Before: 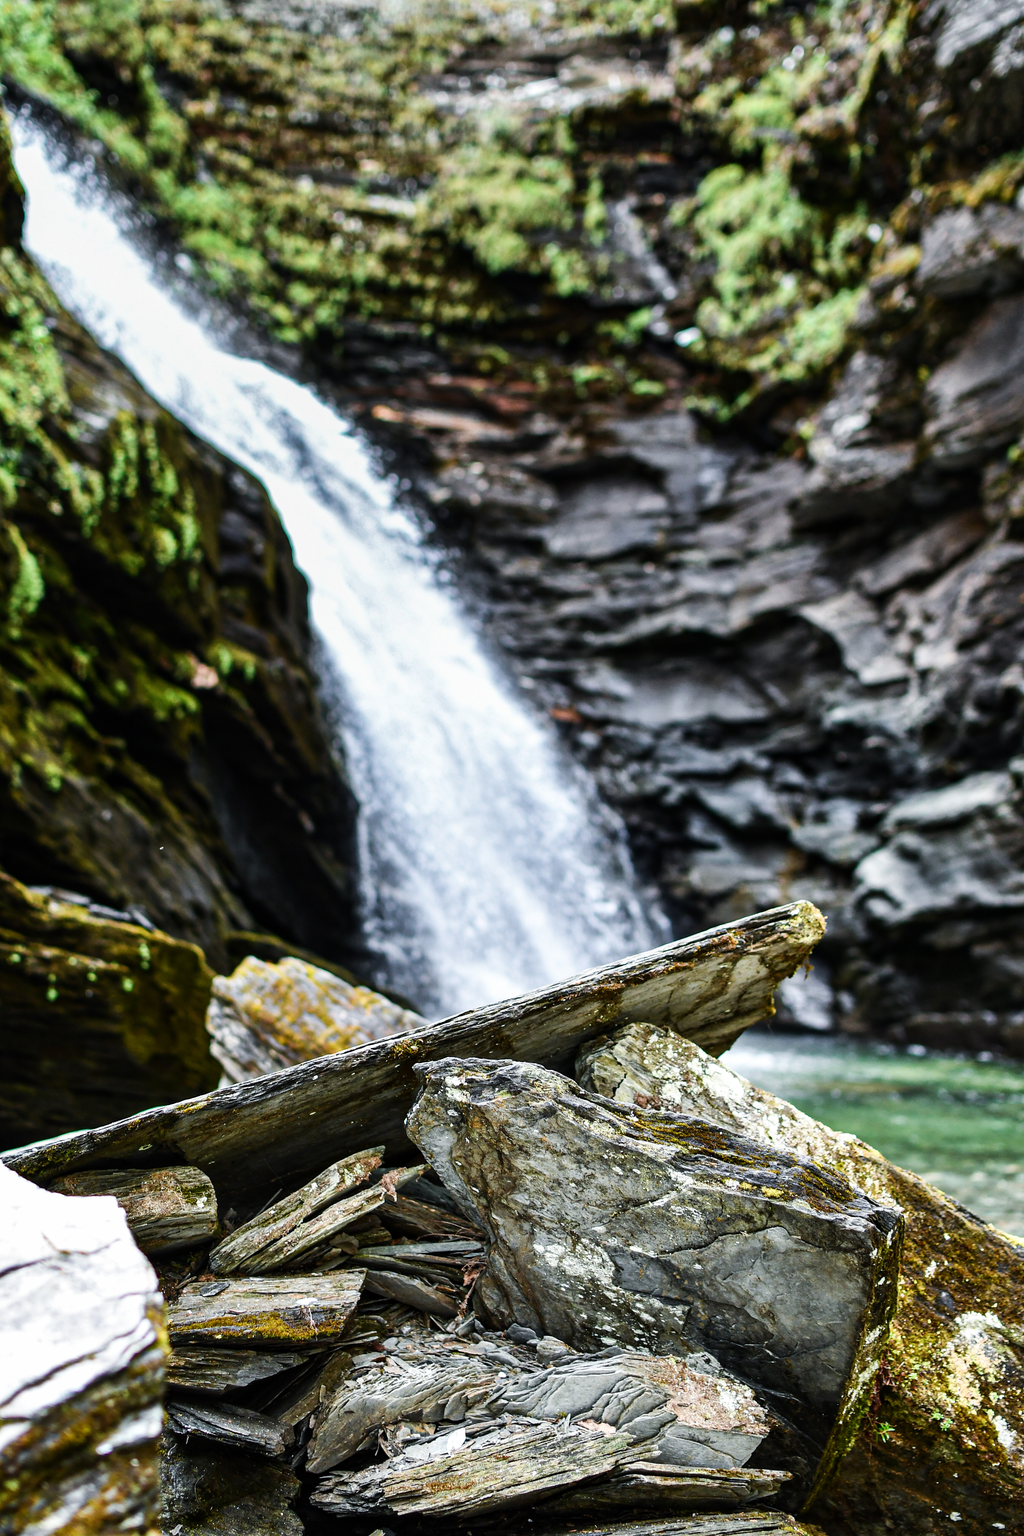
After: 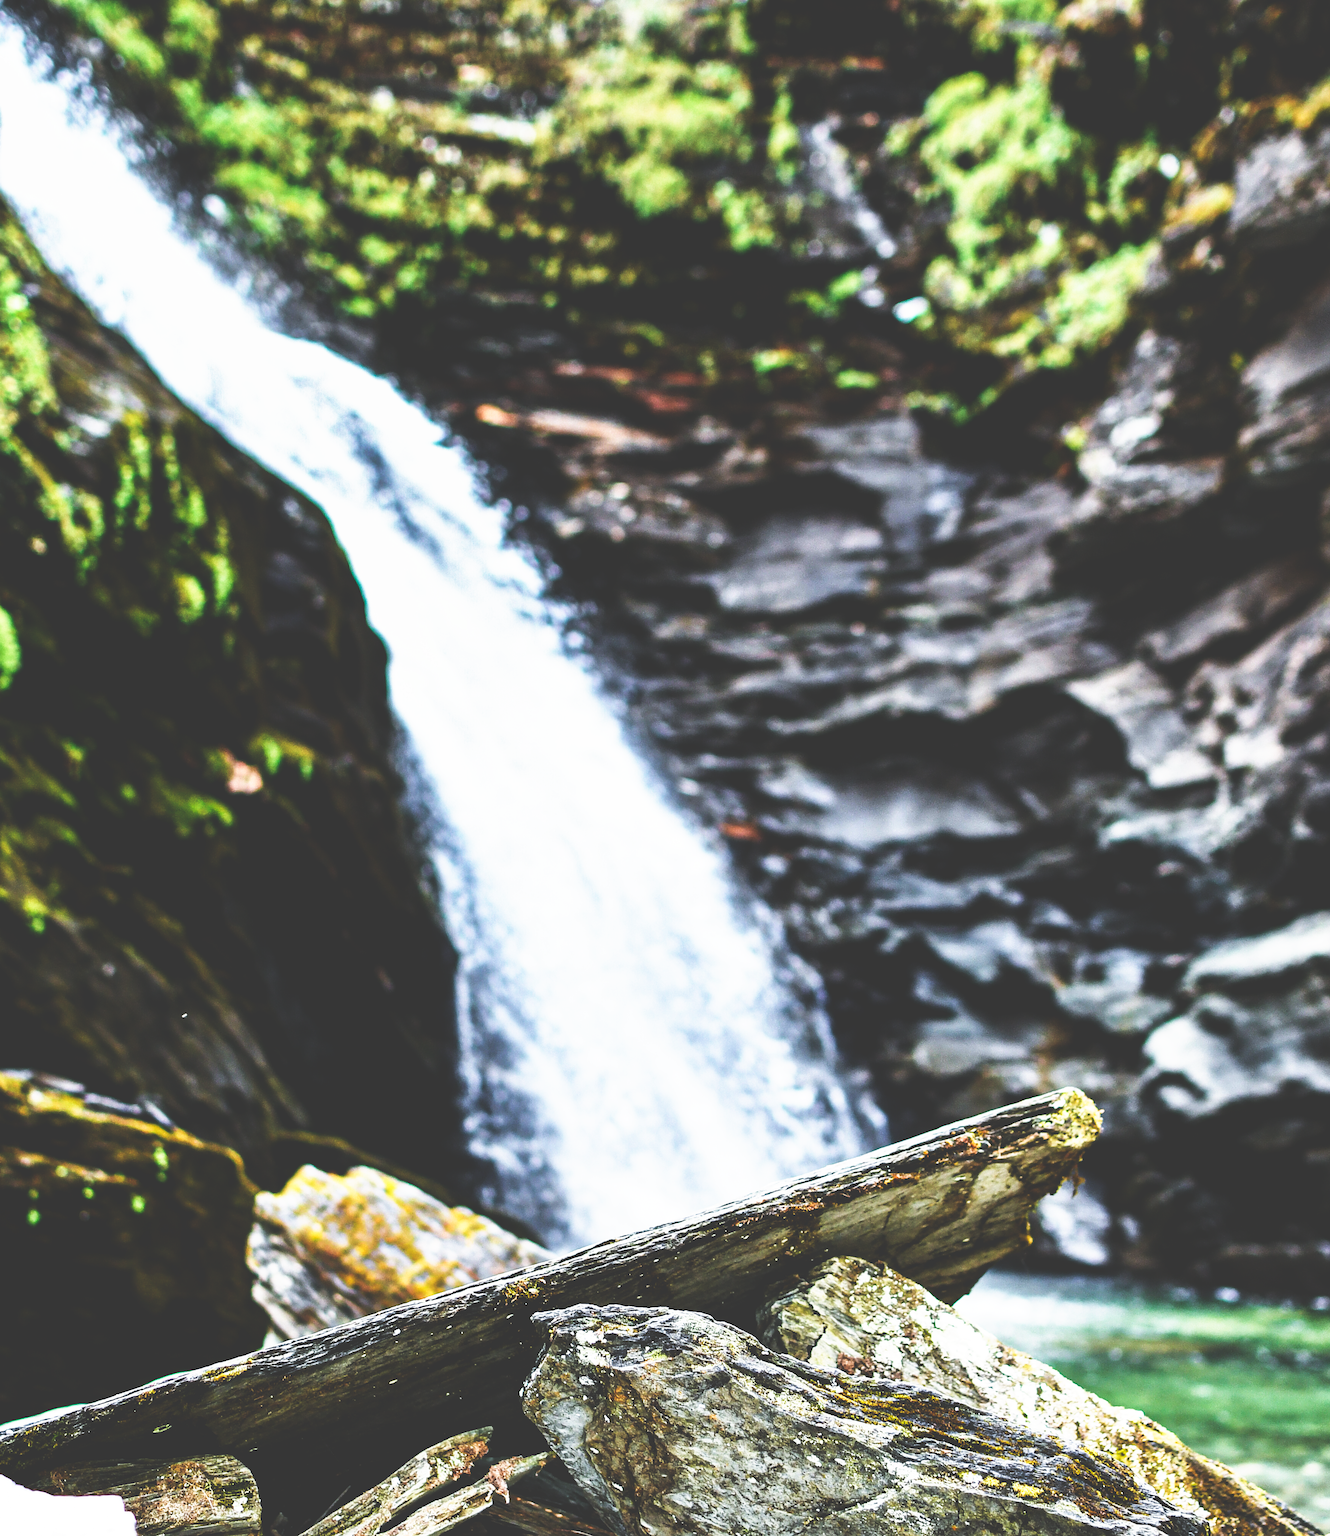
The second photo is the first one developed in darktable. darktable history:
crop: left 2.766%, top 7.357%, right 3.122%, bottom 20.211%
base curve: curves: ch0 [(0, 0.036) (0.007, 0.037) (0.604, 0.887) (1, 1)], preserve colors none
